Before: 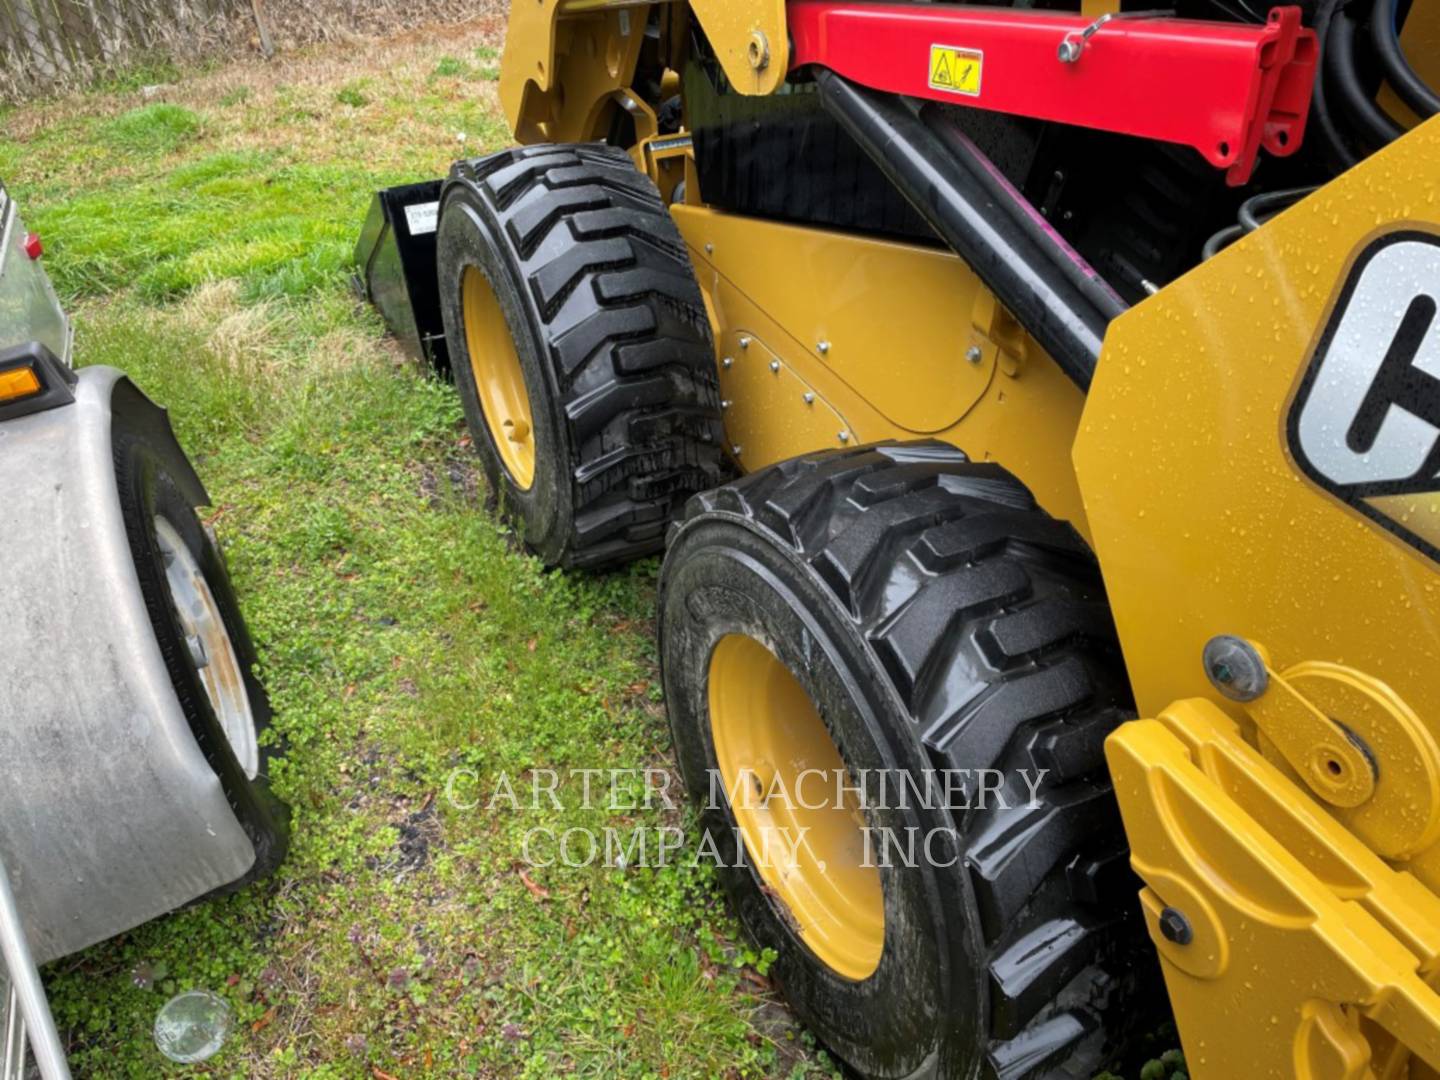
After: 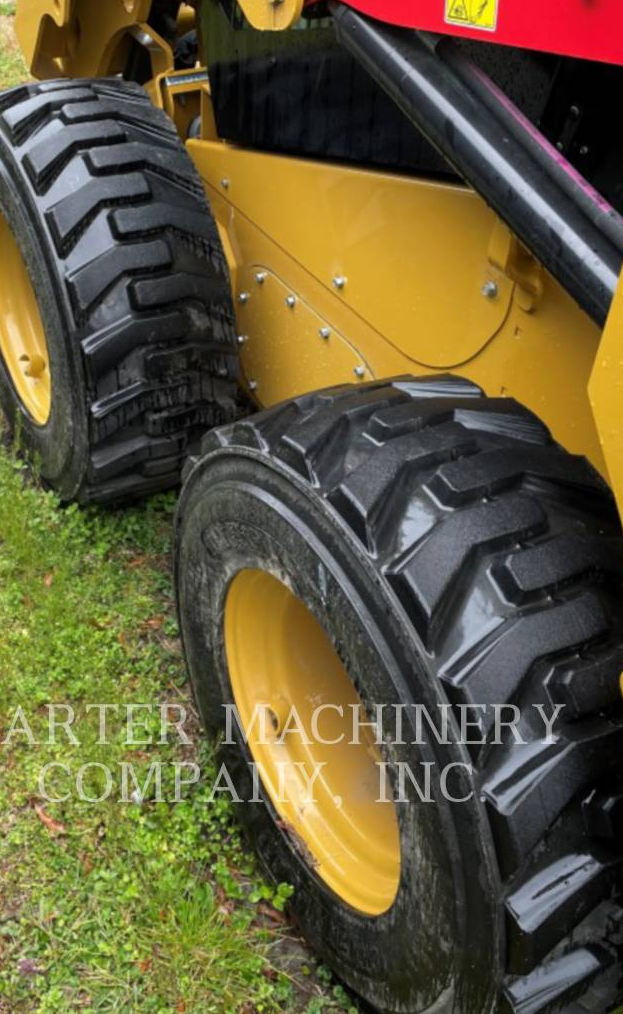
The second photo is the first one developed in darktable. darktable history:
crop: left 33.617%, top 6.029%, right 23.099%
